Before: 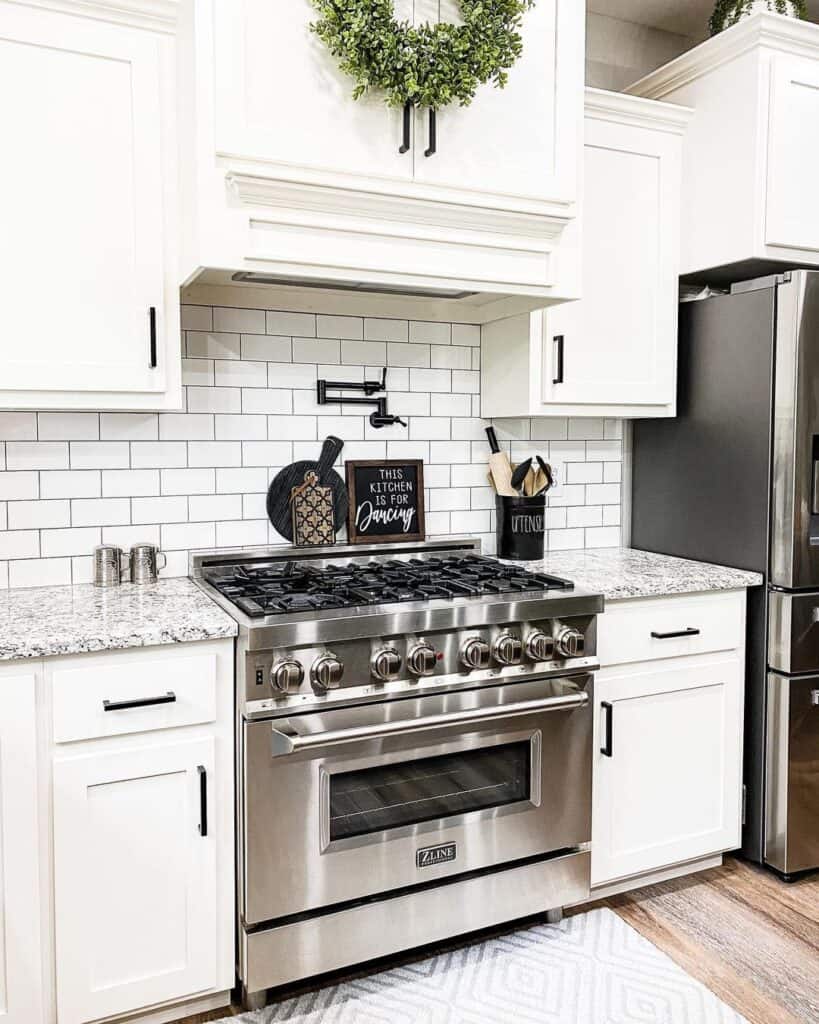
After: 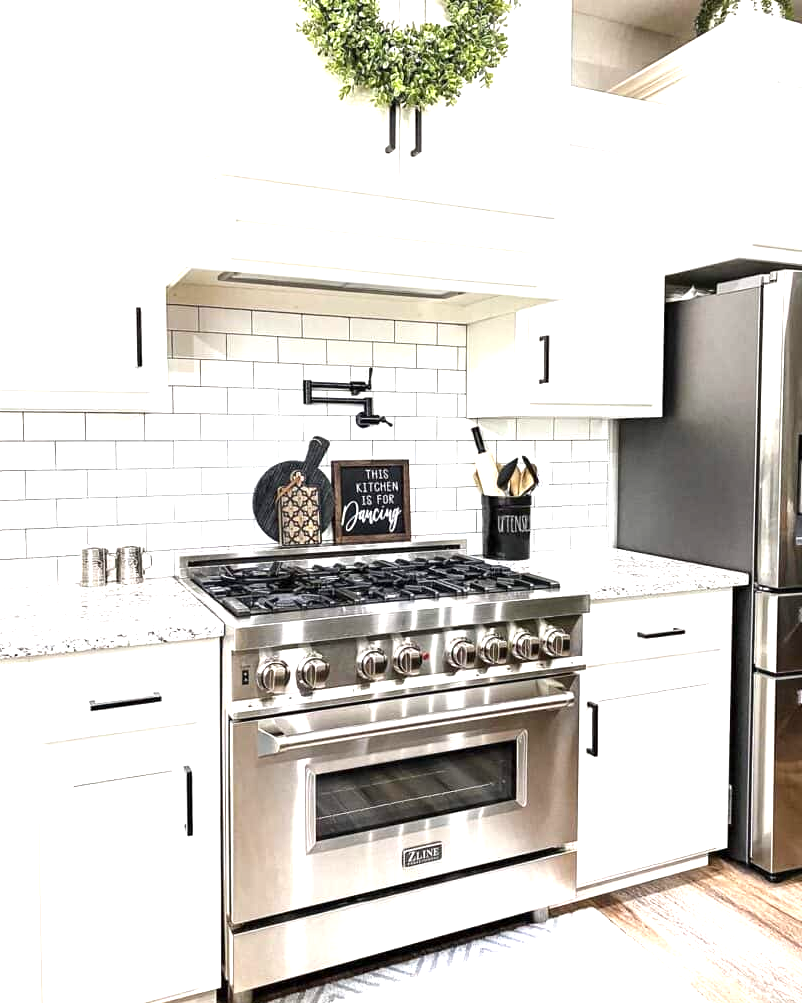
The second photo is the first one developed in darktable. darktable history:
crop: left 1.743%, right 0.268%, bottom 2.011%
exposure: exposure 1 EV, compensate highlight preservation false
